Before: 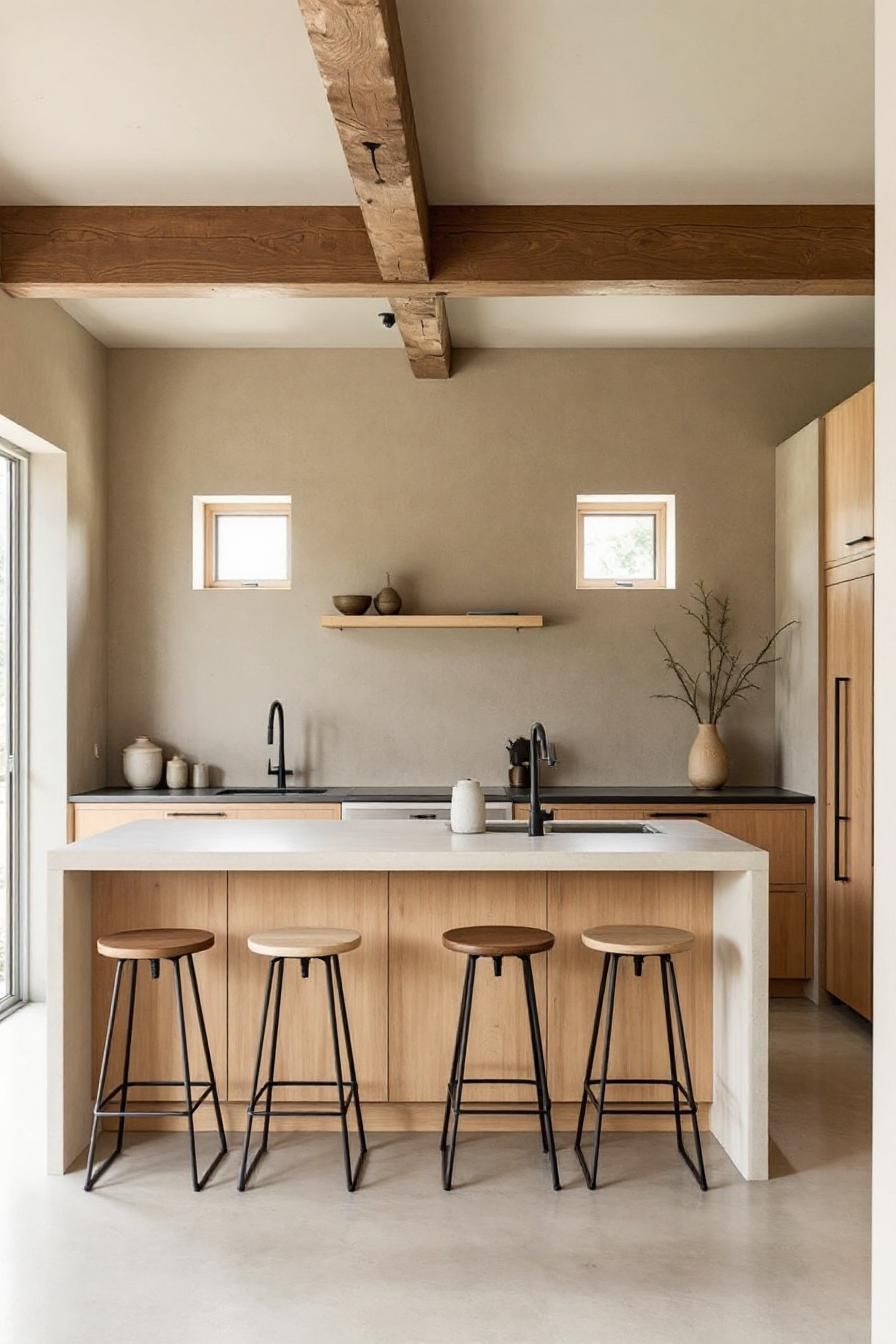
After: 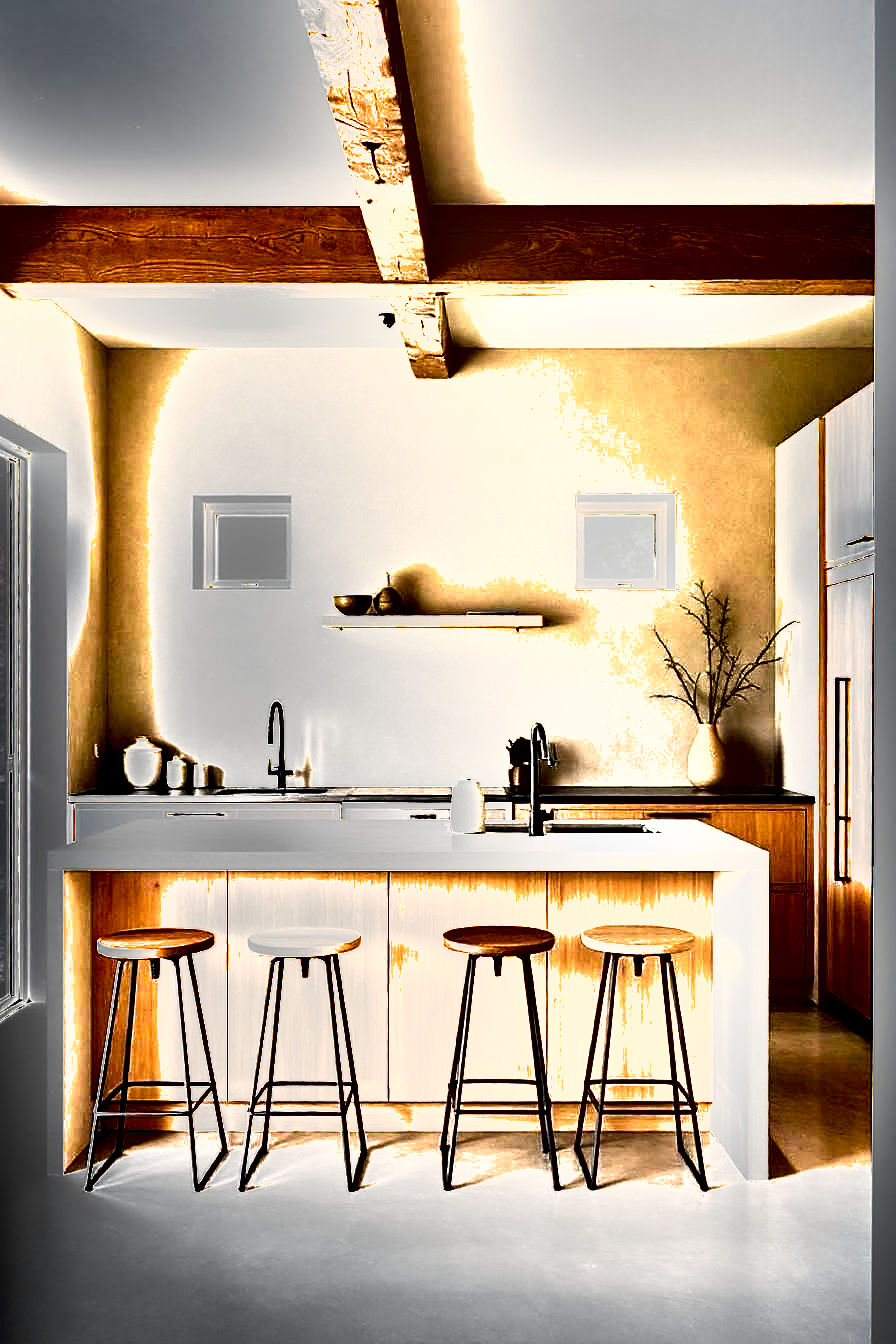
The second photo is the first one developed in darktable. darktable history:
exposure: exposure 2.199 EV, compensate highlight preservation false
shadows and highlights: shadows 39.88, highlights -53.2, low approximation 0.01, soften with gaussian
sharpen: radius 1.903, amount 0.404, threshold 1.458
